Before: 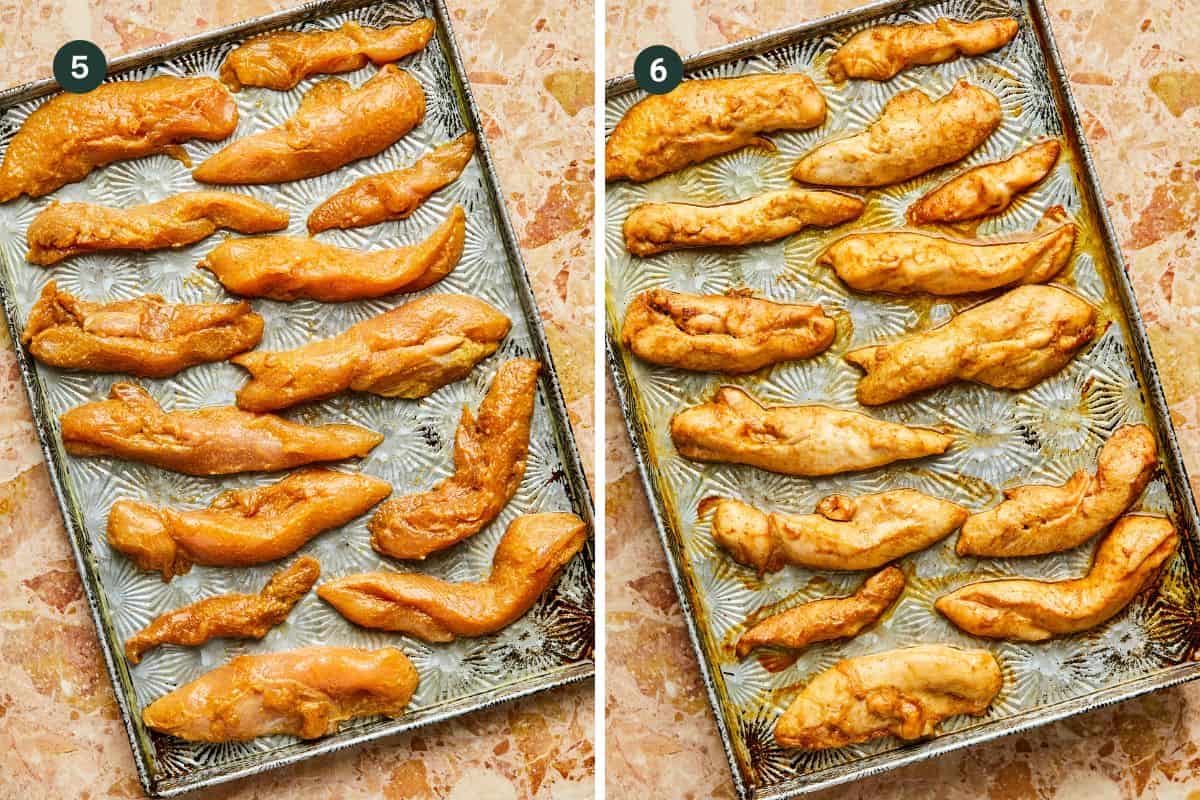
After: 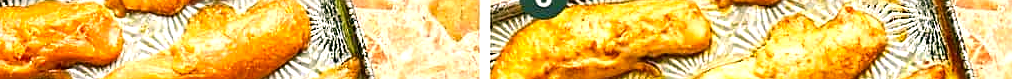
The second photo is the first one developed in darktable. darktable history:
color correction: highlights a* 4.02, highlights b* 4.98, shadows a* -7.55, shadows b* 4.98
crop and rotate: left 9.644%, top 9.491%, right 6.021%, bottom 80.509%
contrast brightness saturation: contrast 0.04, saturation 0.07
exposure: black level correction 0, exposure 0.7 EV, compensate exposure bias true, compensate highlight preservation false
sharpen: on, module defaults
